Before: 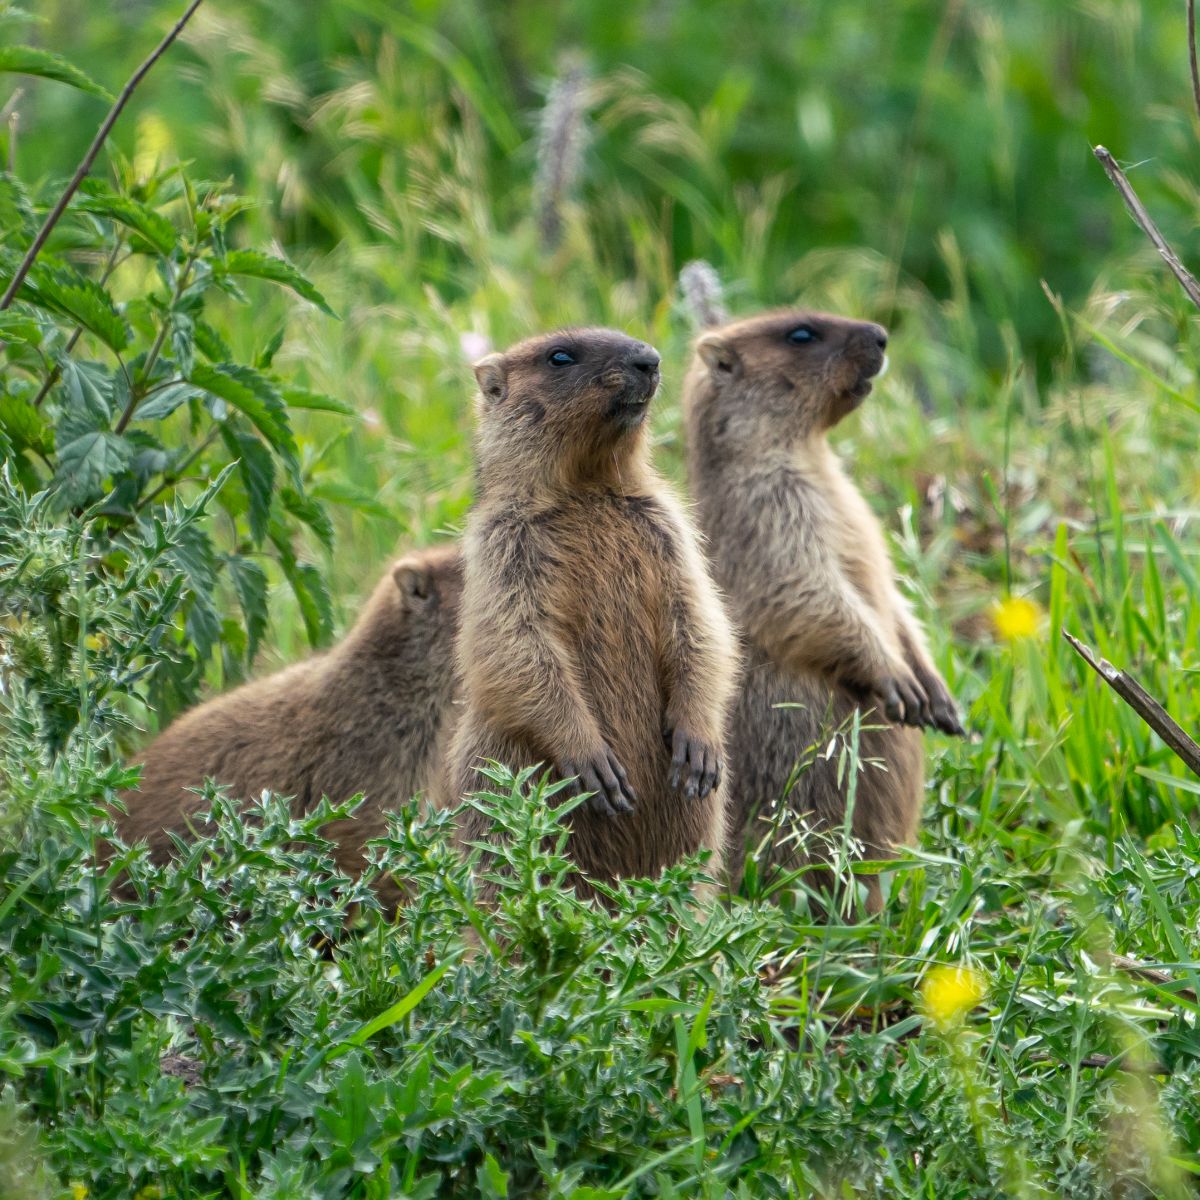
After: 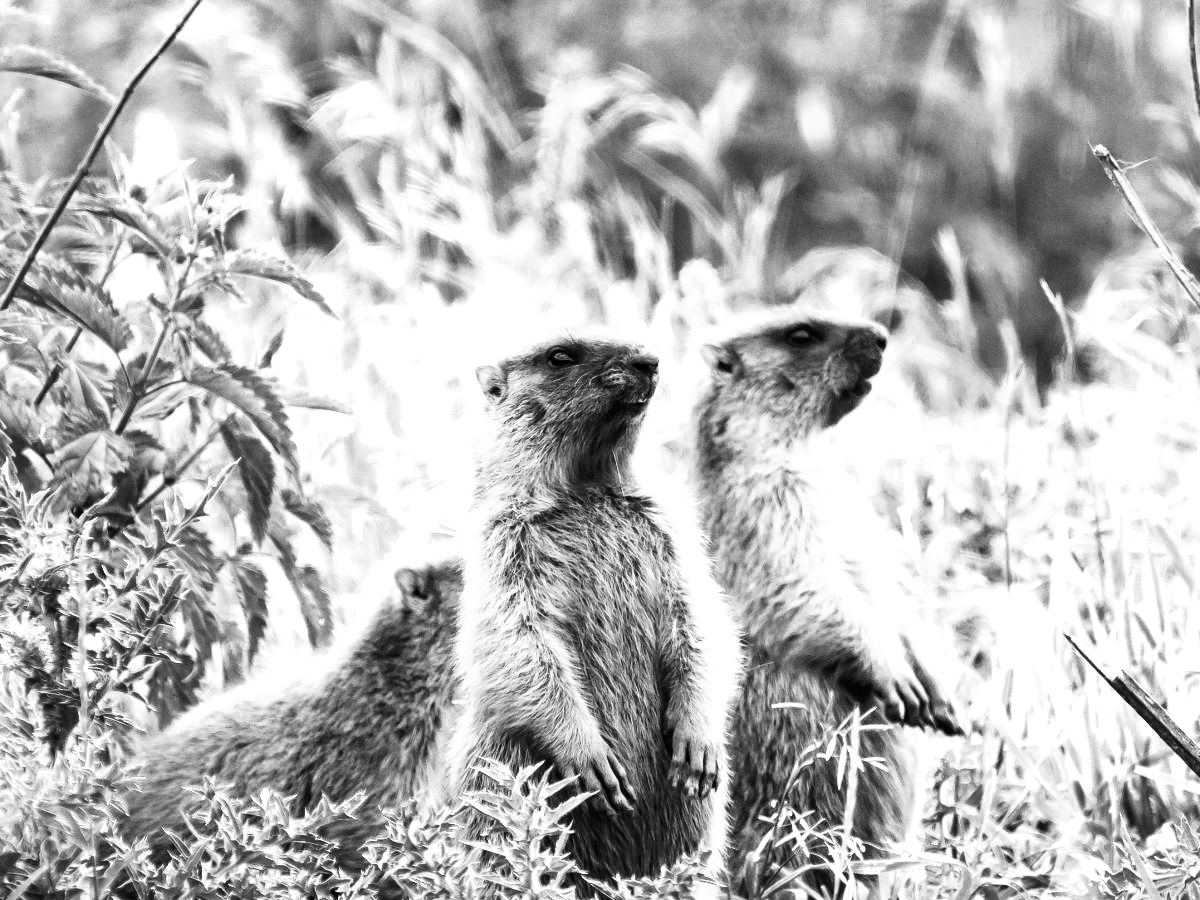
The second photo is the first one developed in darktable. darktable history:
color zones: curves: ch0 [(0.002, 0.593) (0.143, 0.417) (0.285, 0.541) (0.455, 0.289) (0.608, 0.327) (0.727, 0.283) (0.869, 0.571) (1, 0.603)]; ch1 [(0, 0) (0.143, 0) (0.286, 0) (0.429, 0) (0.571, 0) (0.714, 0) (0.857, 0)]
tone equalizer: -8 EV -0.75 EV, -7 EV -0.7 EV, -6 EV -0.6 EV, -5 EV -0.4 EV, -3 EV 0.4 EV, -2 EV 0.6 EV, -1 EV 0.7 EV, +0 EV 0.75 EV, edges refinement/feathering 500, mask exposure compensation -1.57 EV, preserve details no
base curve: curves: ch0 [(0, 0) (0.007, 0.004) (0.027, 0.03) (0.046, 0.07) (0.207, 0.54) (0.442, 0.872) (0.673, 0.972) (1, 1)], preserve colors none
crop: bottom 24.988%
